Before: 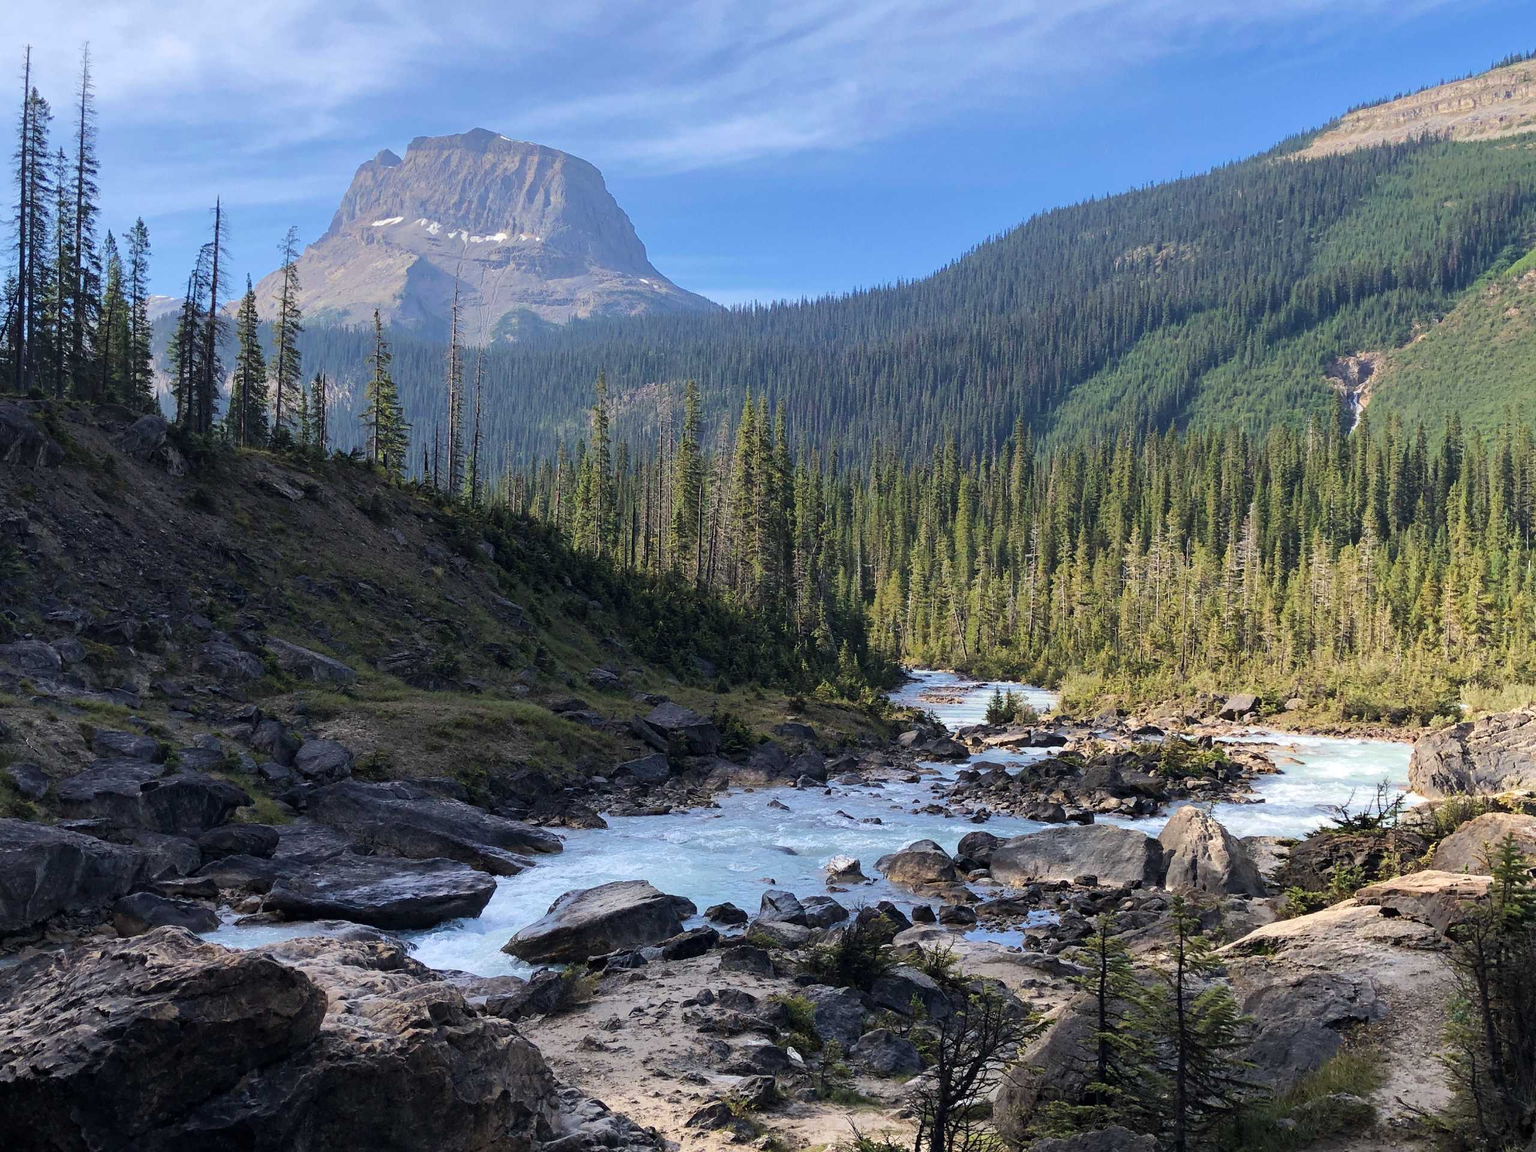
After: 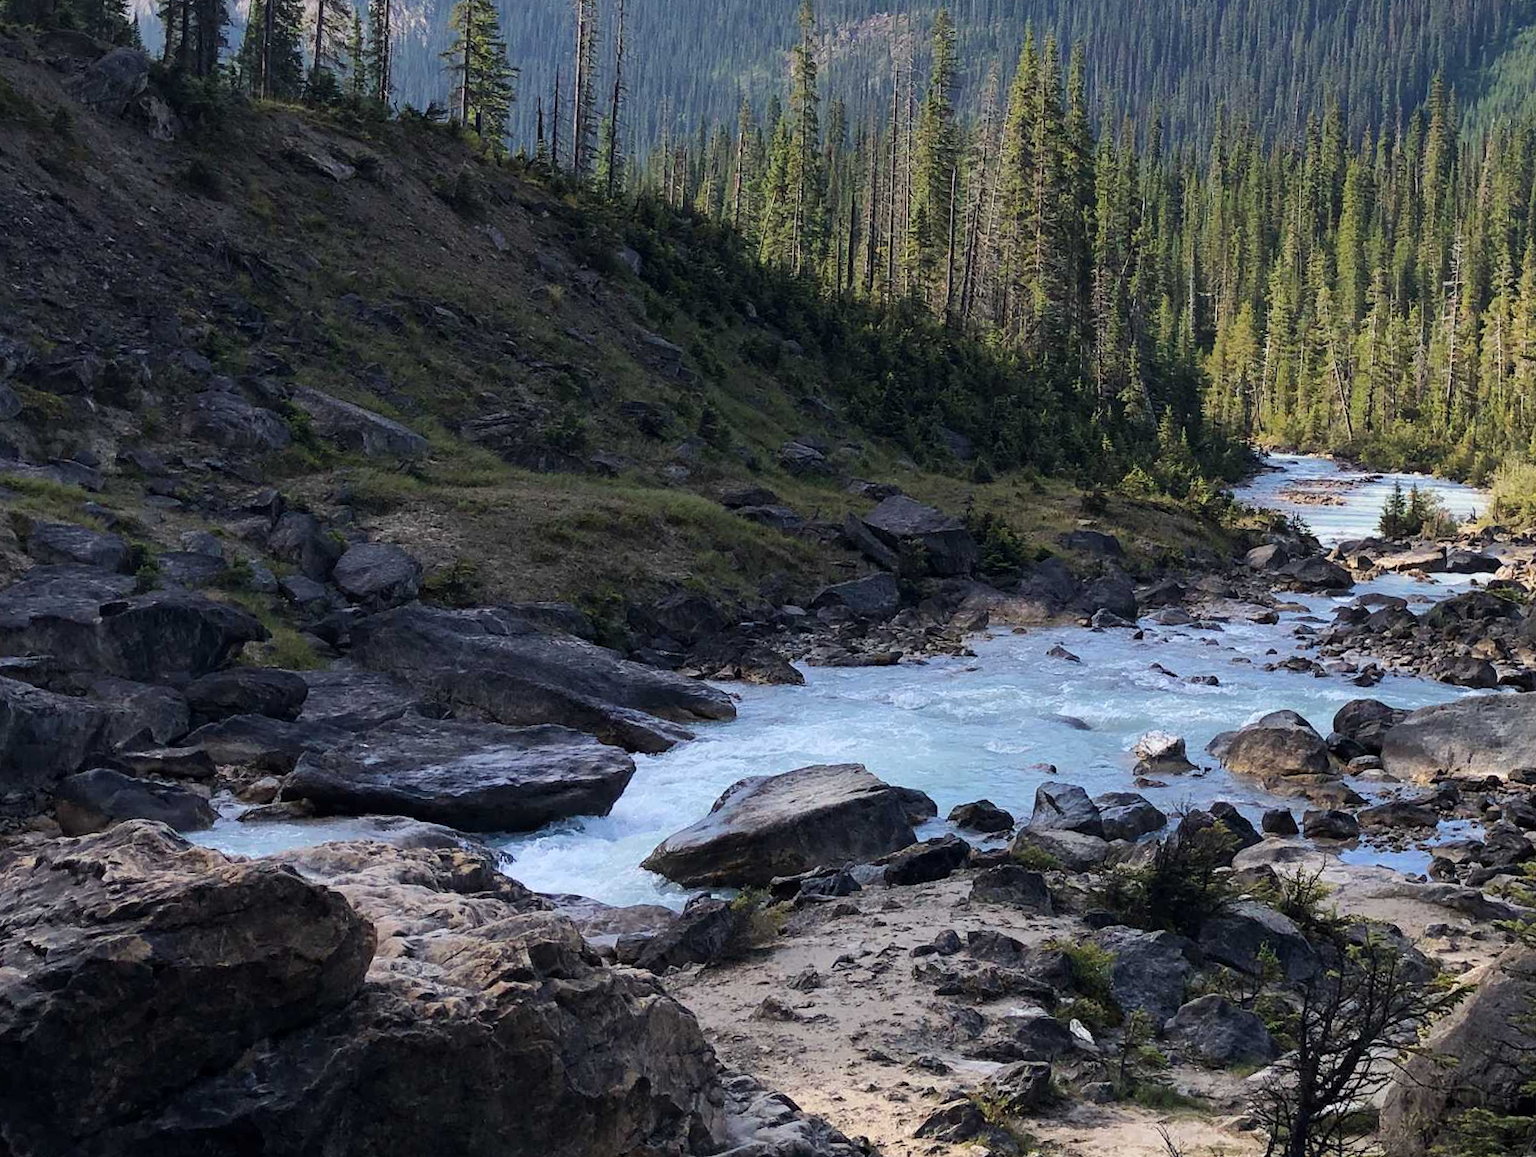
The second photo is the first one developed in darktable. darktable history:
crop and rotate: angle -1.01°, left 3.561%, top 31.932%, right 28.711%
